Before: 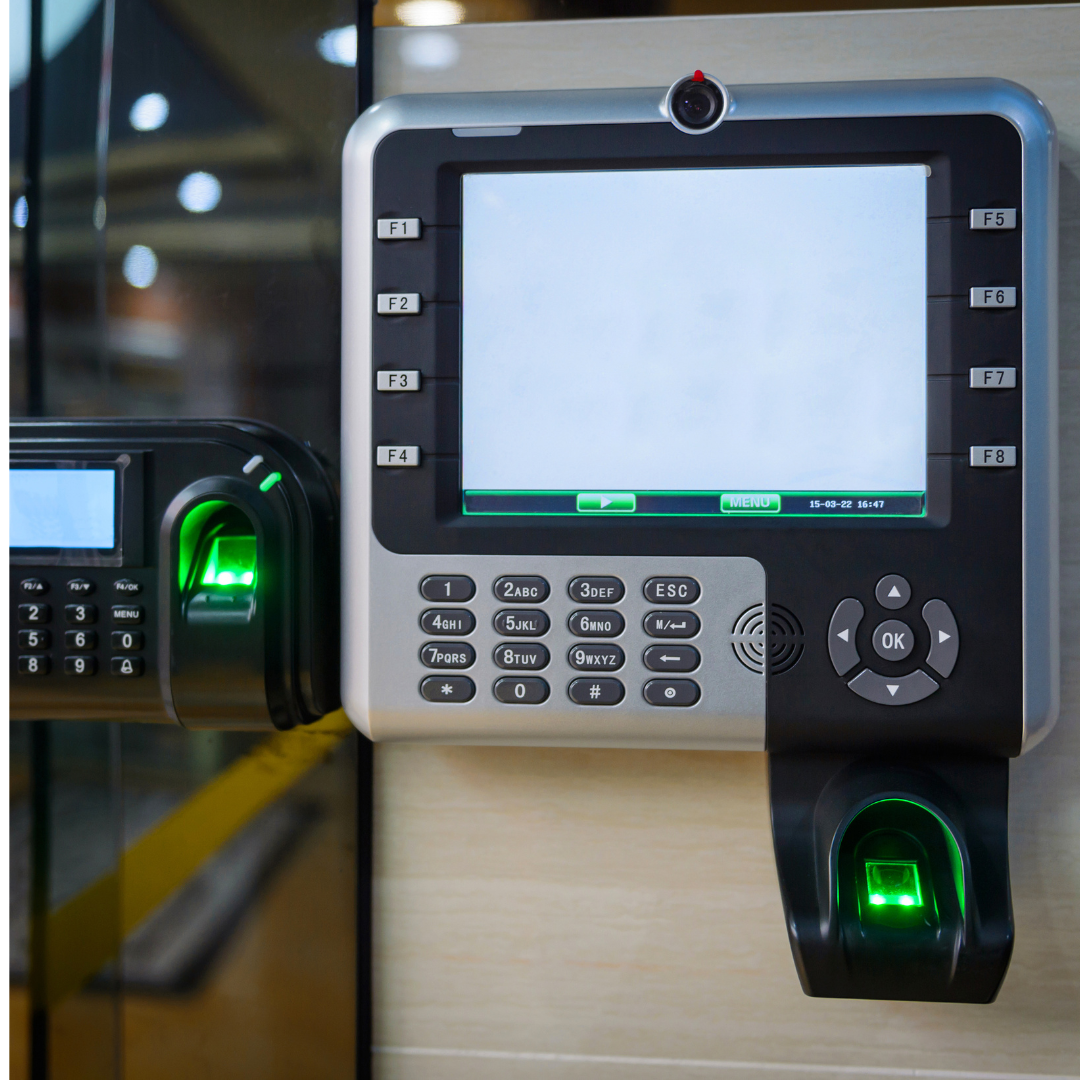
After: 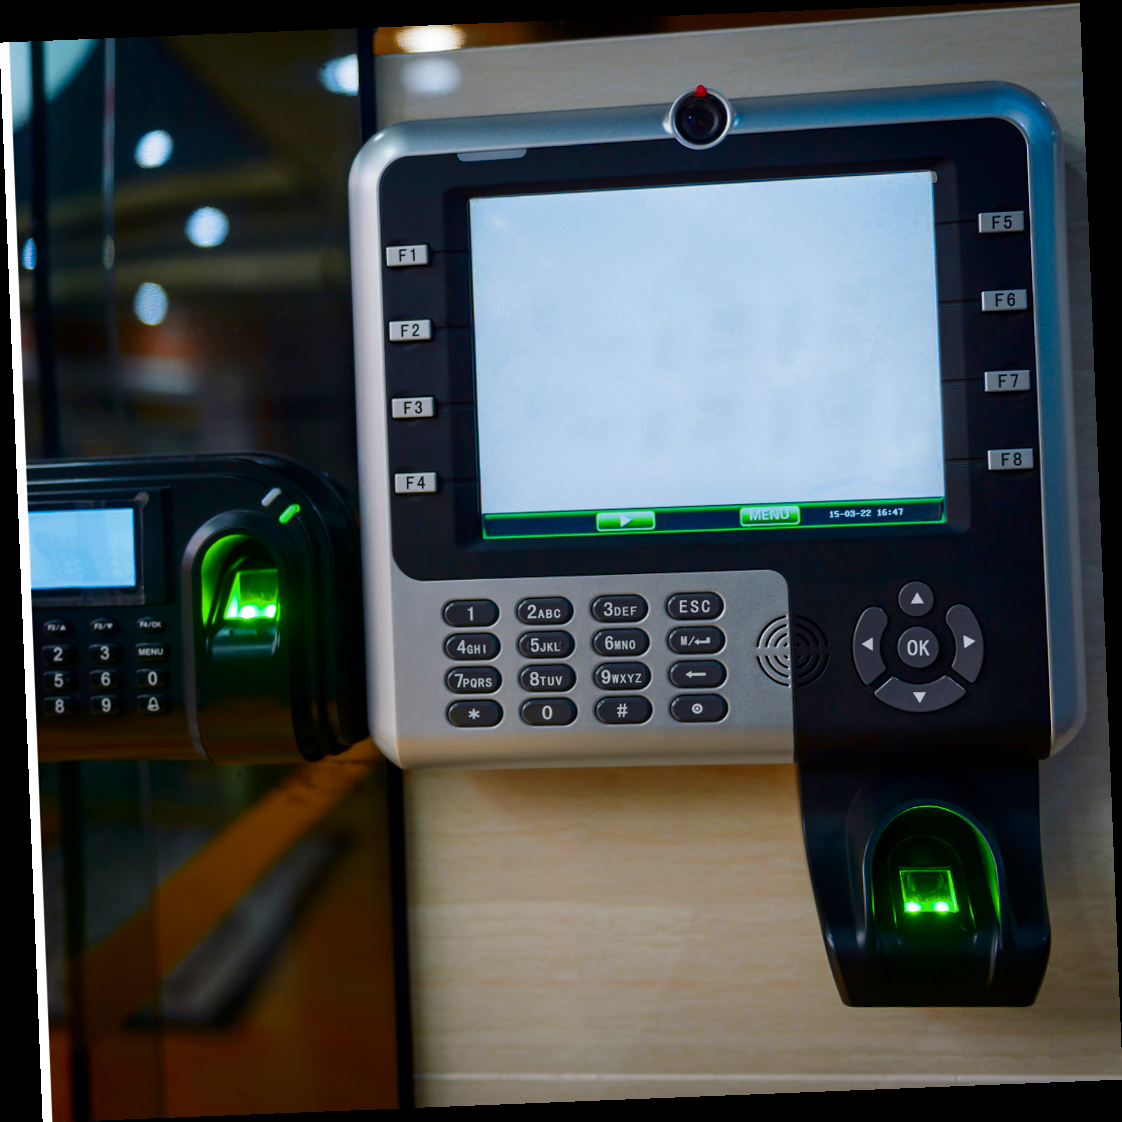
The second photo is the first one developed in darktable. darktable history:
rotate and perspective: rotation -2.29°, automatic cropping off
contrast brightness saturation: brightness -0.25, saturation 0.2
color zones: curves: ch1 [(0.239, 0.552) (0.75, 0.5)]; ch2 [(0.25, 0.462) (0.749, 0.457)], mix 25.94%
